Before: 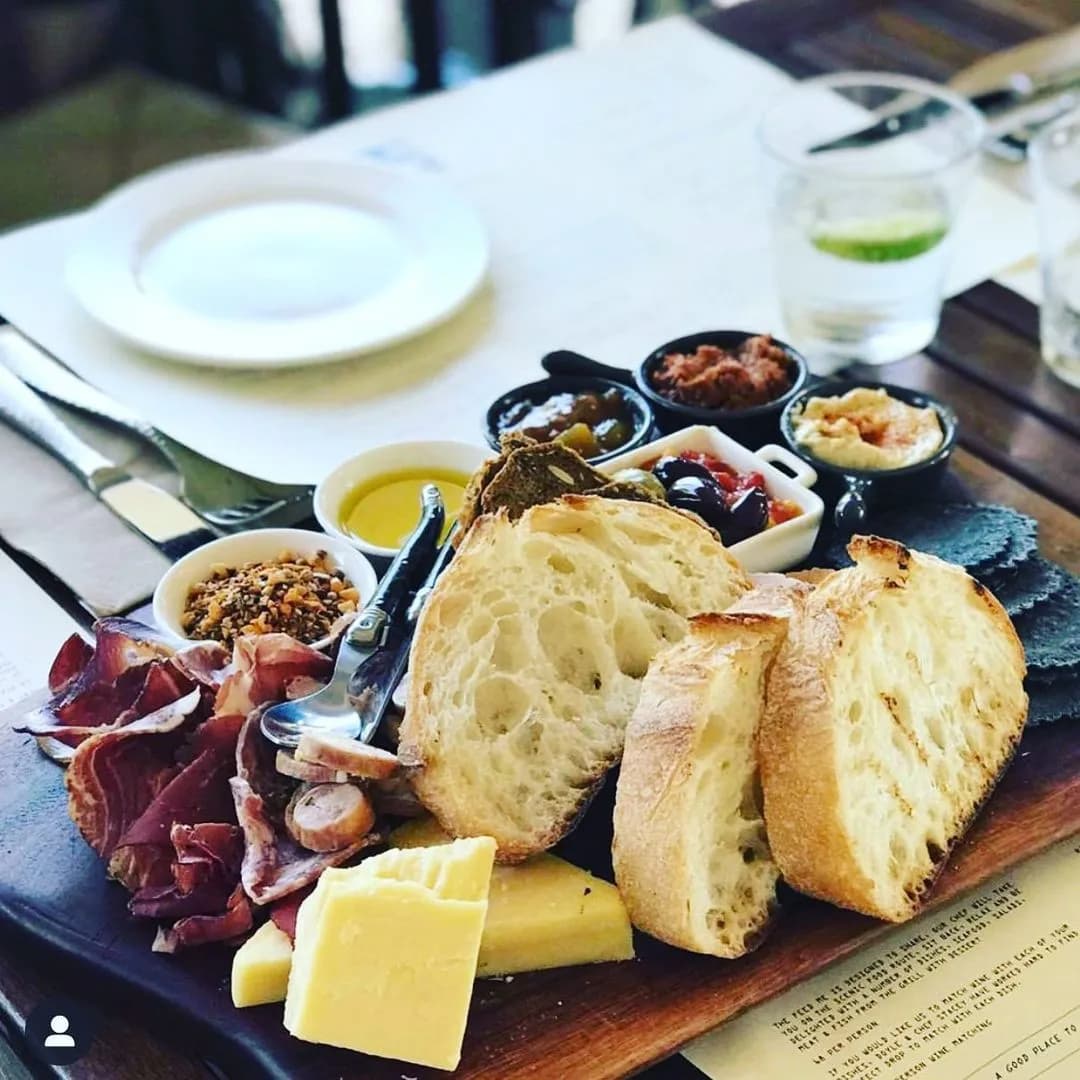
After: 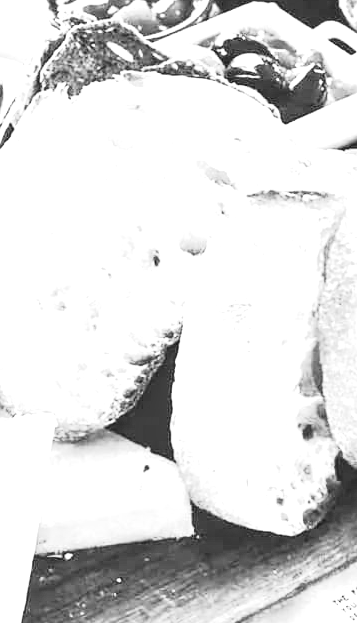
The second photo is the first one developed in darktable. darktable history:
monochrome: on, module defaults
exposure: exposure 2.25 EV, compensate highlight preservation false
local contrast: on, module defaults
crop: left 40.878%, top 39.176%, right 25.993%, bottom 3.081%
tone curve: curves: ch0 [(0.003, 0.032) (0.037, 0.037) (0.149, 0.117) (0.297, 0.318) (0.41, 0.48) (0.541, 0.649) (0.722, 0.857) (0.875, 0.946) (1, 0.98)]; ch1 [(0, 0) (0.305, 0.325) (0.453, 0.437) (0.482, 0.474) (0.501, 0.498) (0.506, 0.503) (0.559, 0.576) (0.6, 0.635) (0.656, 0.707) (1, 1)]; ch2 [(0, 0) (0.323, 0.277) (0.408, 0.399) (0.45, 0.48) (0.499, 0.502) (0.515, 0.532) (0.573, 0.602) (0.653, 0.675) (0.75, 0.756) (1, 1)], color space Lab, independent channels, preserve colors none
